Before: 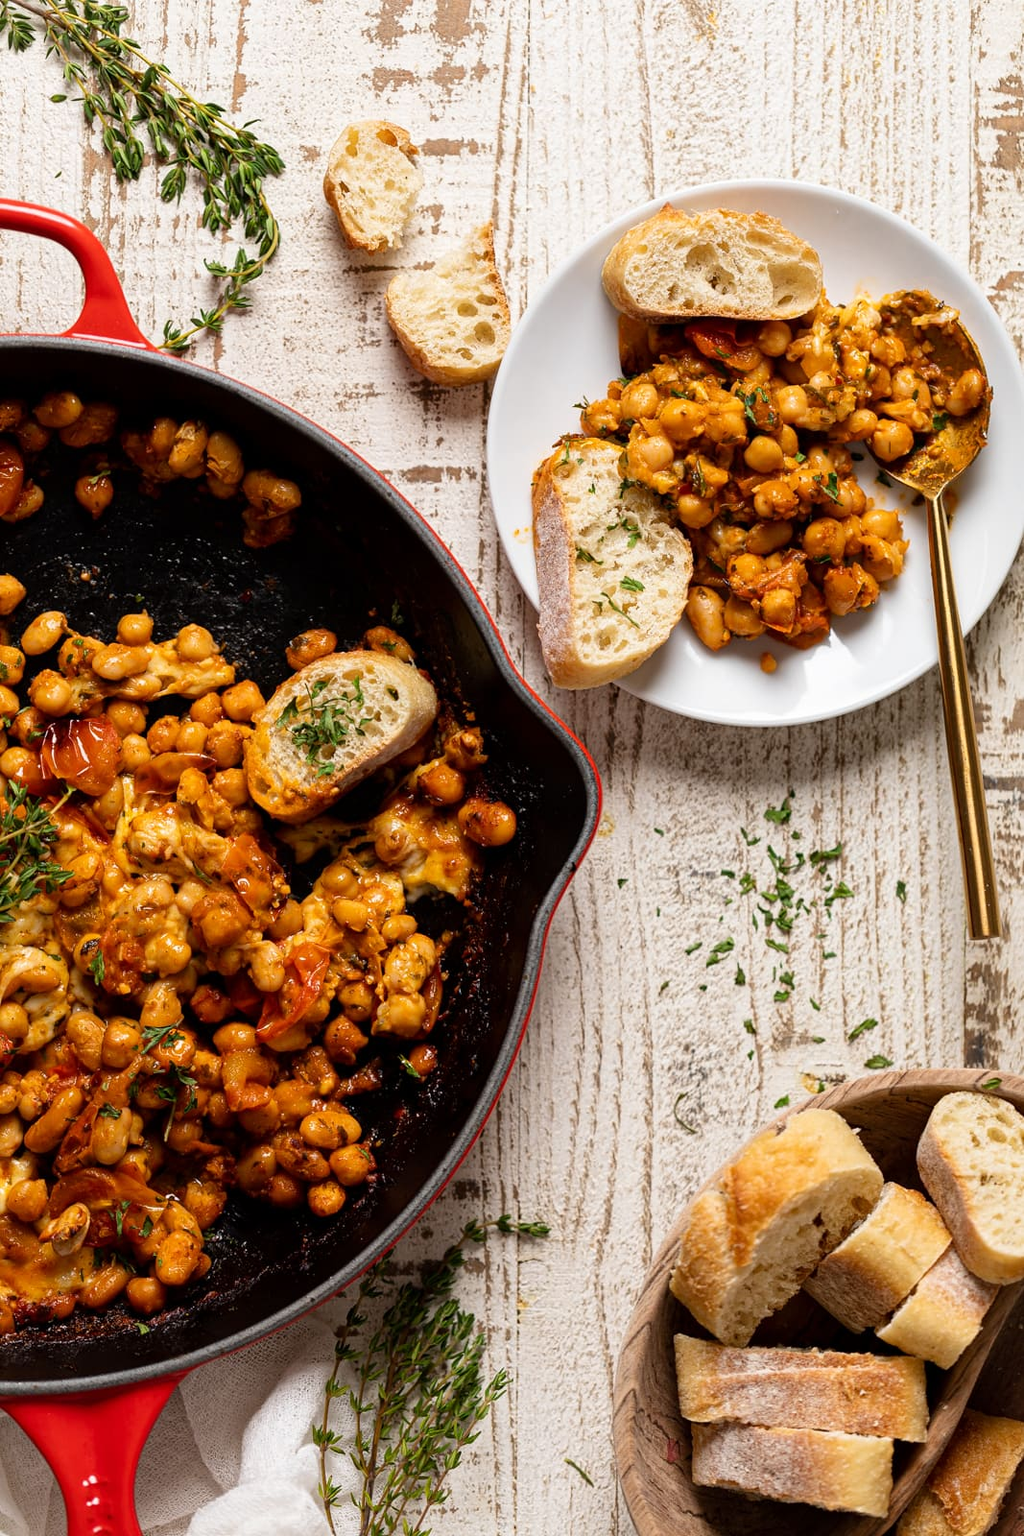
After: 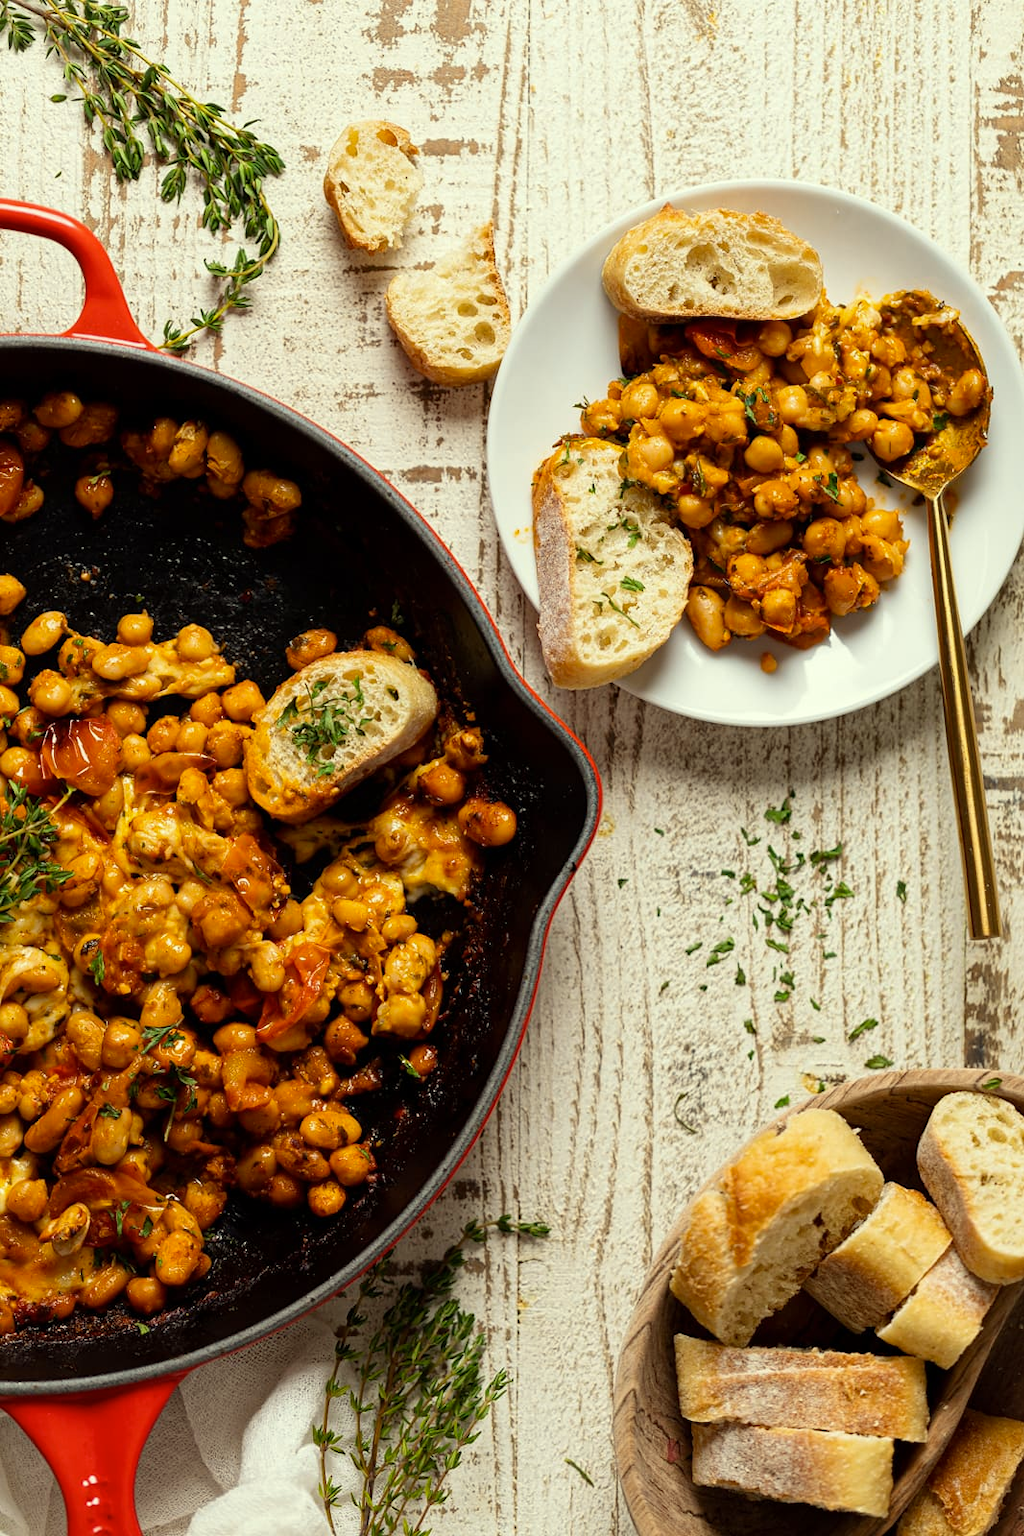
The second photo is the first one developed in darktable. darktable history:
color correction: highlights a* -5.7, highlights b* 10.67
